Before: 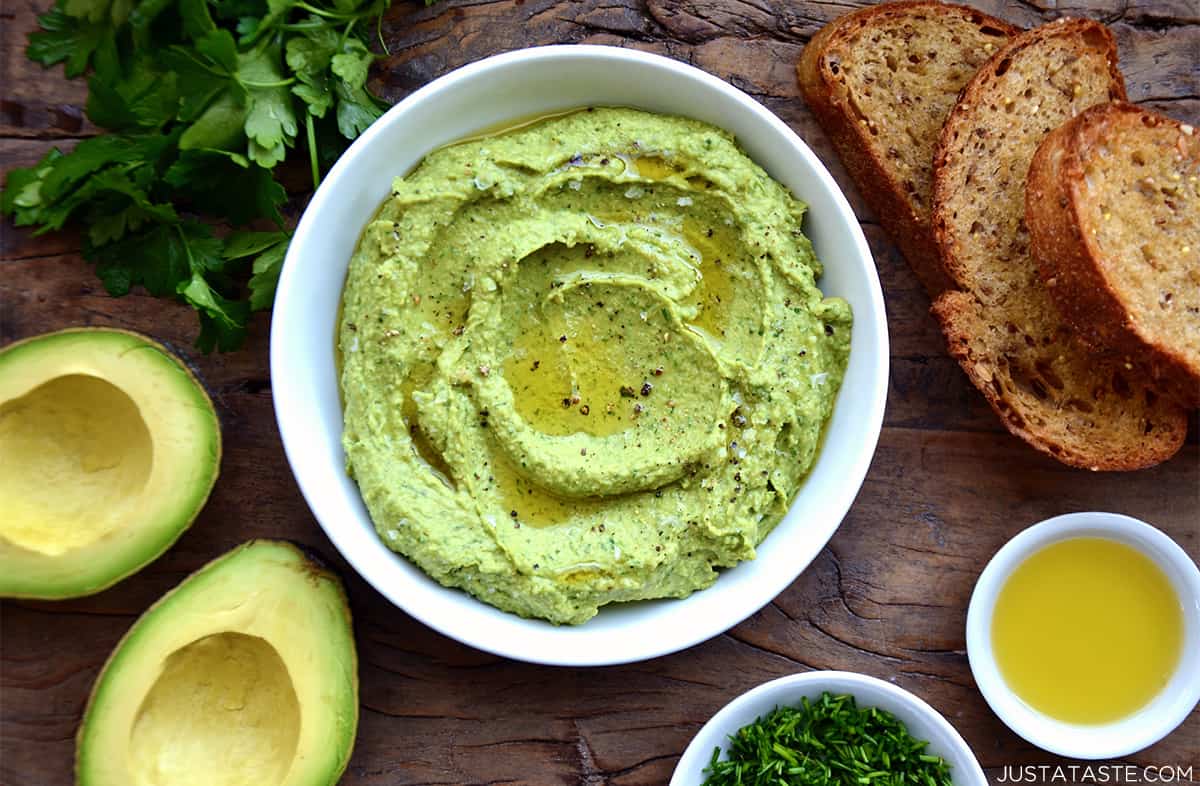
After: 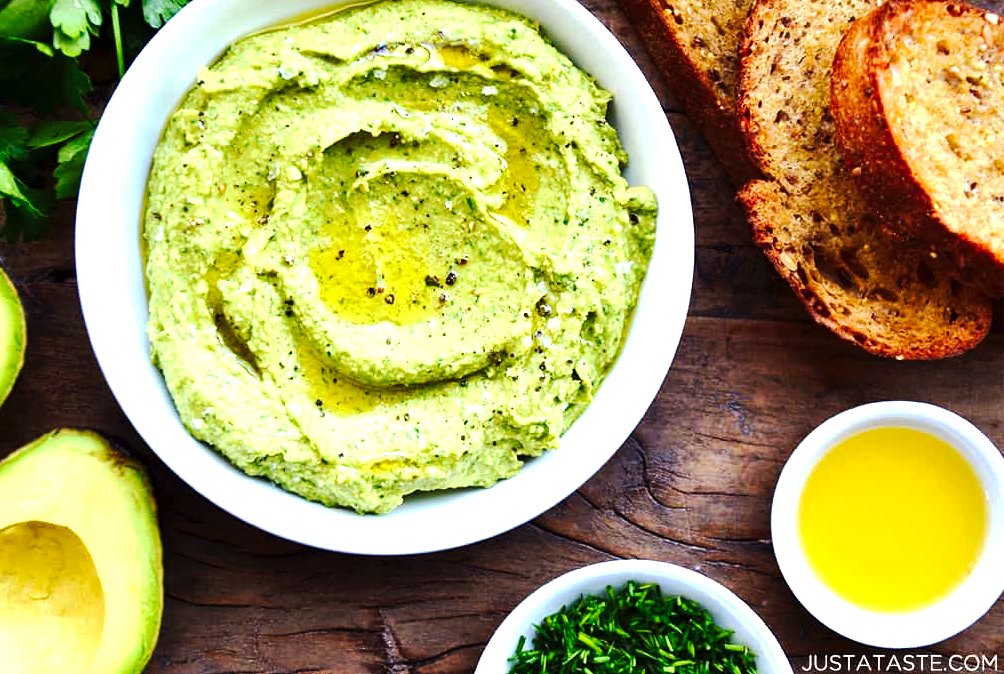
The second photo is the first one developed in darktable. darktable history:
tone curve: curves: ch0 [(0, 0) (0.003, 0.003) (0.011, 0.009) (0.025, 0.018) (0.044, 0.028) (0.069, 0.038) (0.1, 0.049) (0.136, 0.062) (0.177, 0.089) (0.224, 0.123) (0.277, 0.165) (0.335, 0.223) (0.399, 0.293) (0.468, 0.385) (0.543, 0.497) (0.623, 0.613) (0.709, 0.716) (0.801, 0.802) (0.898, 0.887) (1, 1)], preserve colors none
exposure: black level correction 0.001, exposure 0.955 EV, compensate exposure bias true, compensate highlight preservation false
crop: left 16.315%, top 14.246%
